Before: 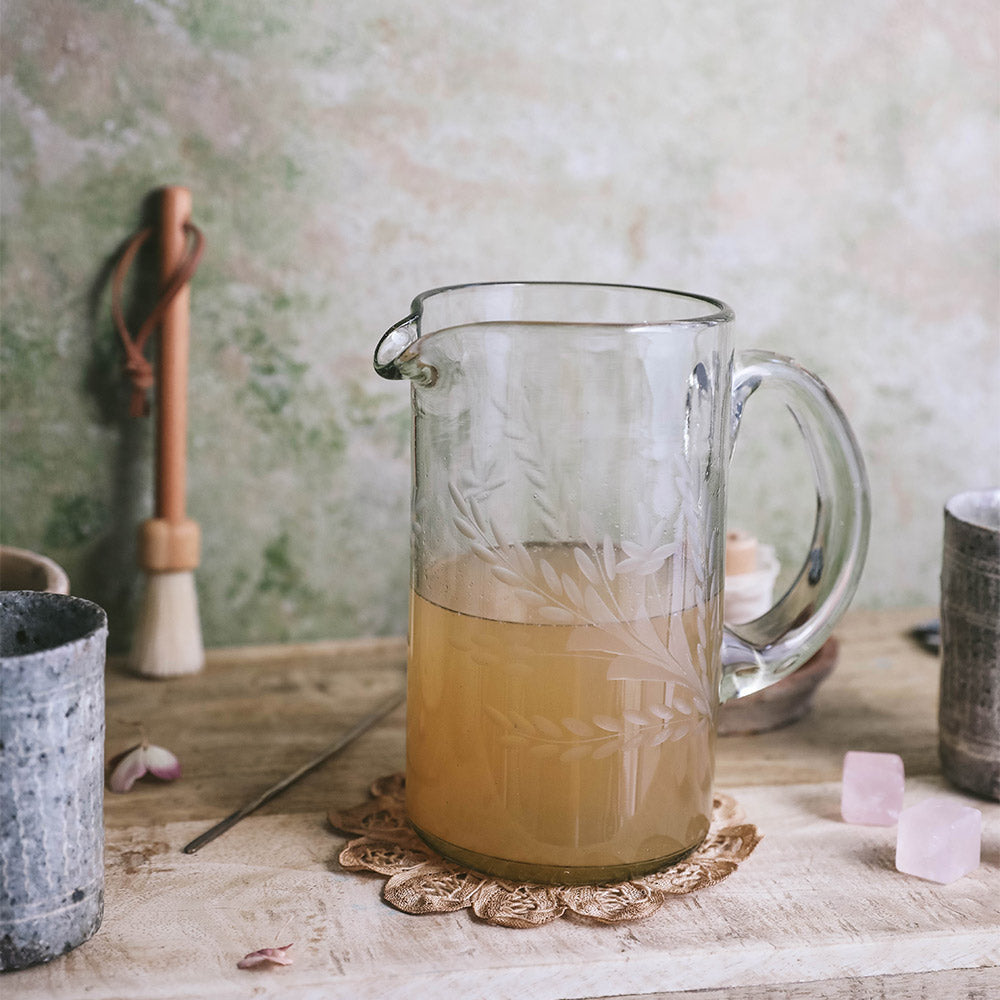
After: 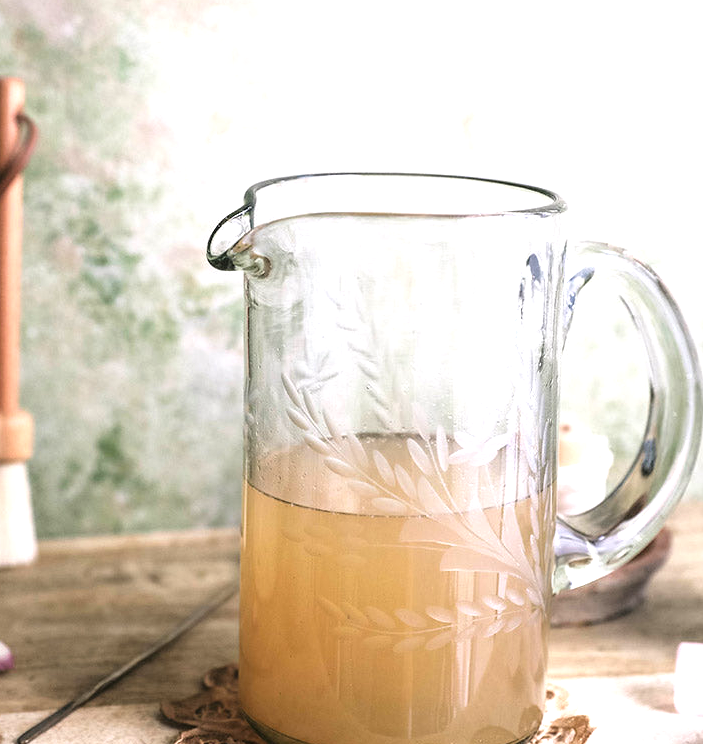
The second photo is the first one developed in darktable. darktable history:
tone equalizer: -8 EV -1.05 EV, -7 EV -1.02 EV, -6 EV -0.872 EV, -5 EV -0.551 EV, -3 EV 0.555 EV, -2 EV 0.893 EV, -1 EV 1 EV, +0 EV 1.07 EV, mask exposure compensation -0.508 EV
base curve: curves: ch0 [(0, 0) (0.472, 0.455) (1, 1)], preserve colors none
crop and rotate: left 16.775%, top 10.97%, right 12.851%, bottom 14.557%
